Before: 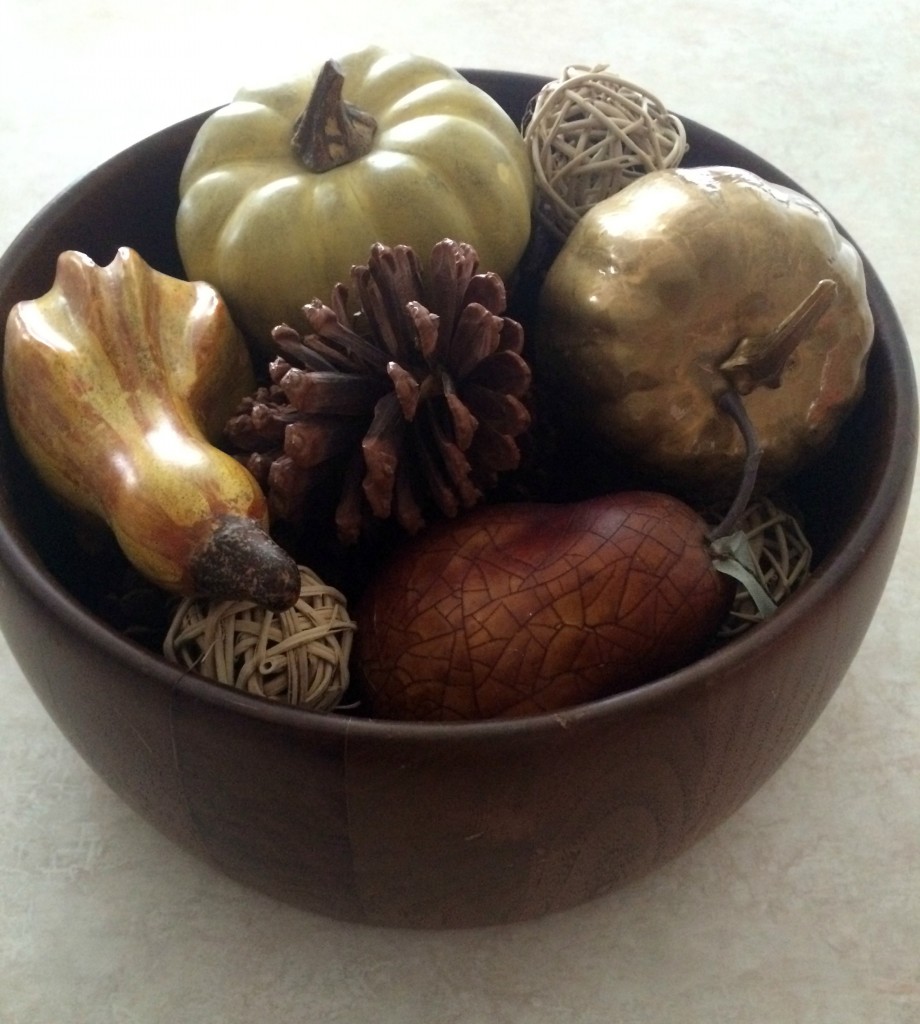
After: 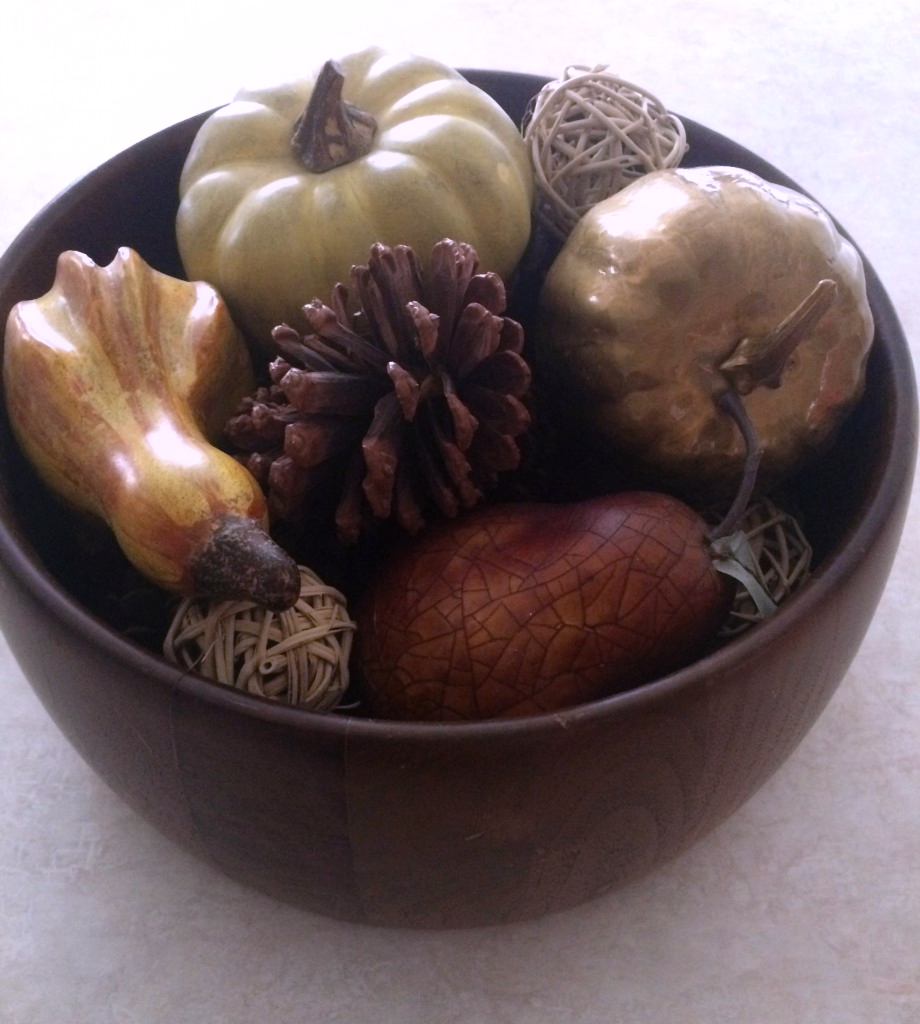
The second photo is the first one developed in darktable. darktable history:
contrast equalizer: octaves 7, y [[0.6 ×6], [0.55 ×6], [0 ×6], [0 ×6], [0 ×6]], mix -0.3
white balance: red 1.042, blue 1.17
